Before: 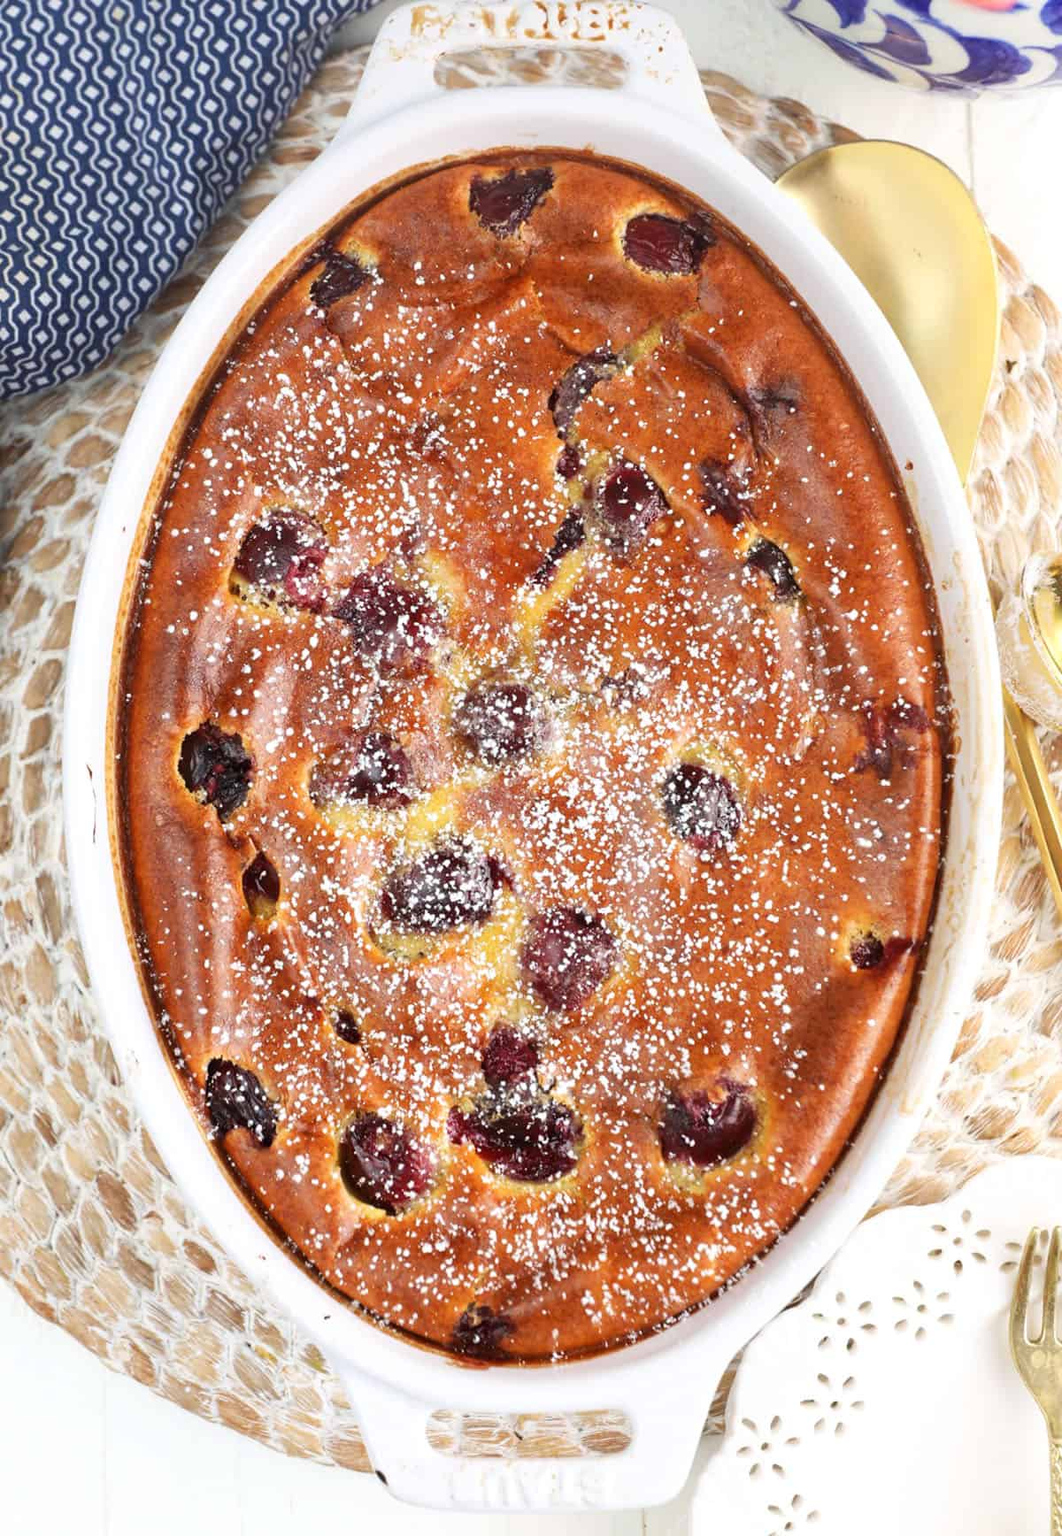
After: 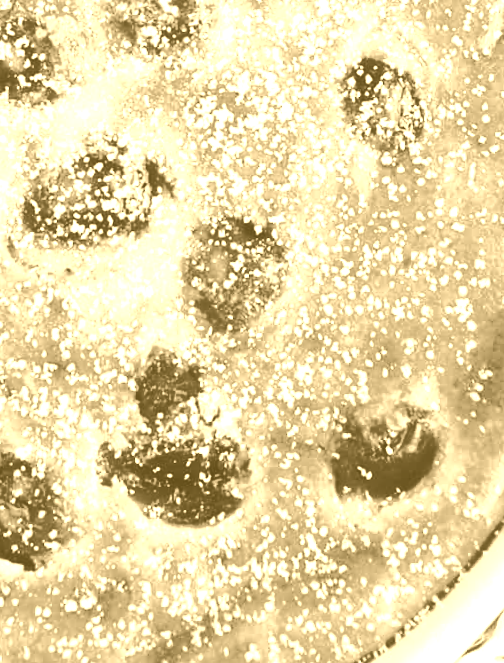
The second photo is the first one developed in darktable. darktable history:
colorize: hue 36°, source mix 100%
rotate and perspective: rotation 0.679°, lens shift (horizontal) 0.136, crop left 0.009, crop right 0.991, crop top 0.078, crop bottom 0.95
tone curve: curves: ch0 [(0, 0.032) (0.094, 0.08) (0.265, 0.208) (0.41, 0.417) (0.498, 0.496) (0.638, 0.673) (0.845, 0.828) (0.994, 0.964)]; ch1 [(0, 0) (0.161, 0.092) (0.37, 0.302) (0.417, 0.434) (0.492, 0.502) (0.576, 0.589) (0.644, 0.638) (0.725, 0.765) (1, 1)]; ch2 [(0, 0) (0.352, 0.403) (0.45, 0.469) (0.521, 0.515) (0.55, 0.528) (0.589, 0.576) (1, 1)], color space Lab, independent channels, preserve colors none
crop: left 37.221%, top 45.169%, right 20.63%, bottom 13.777%
